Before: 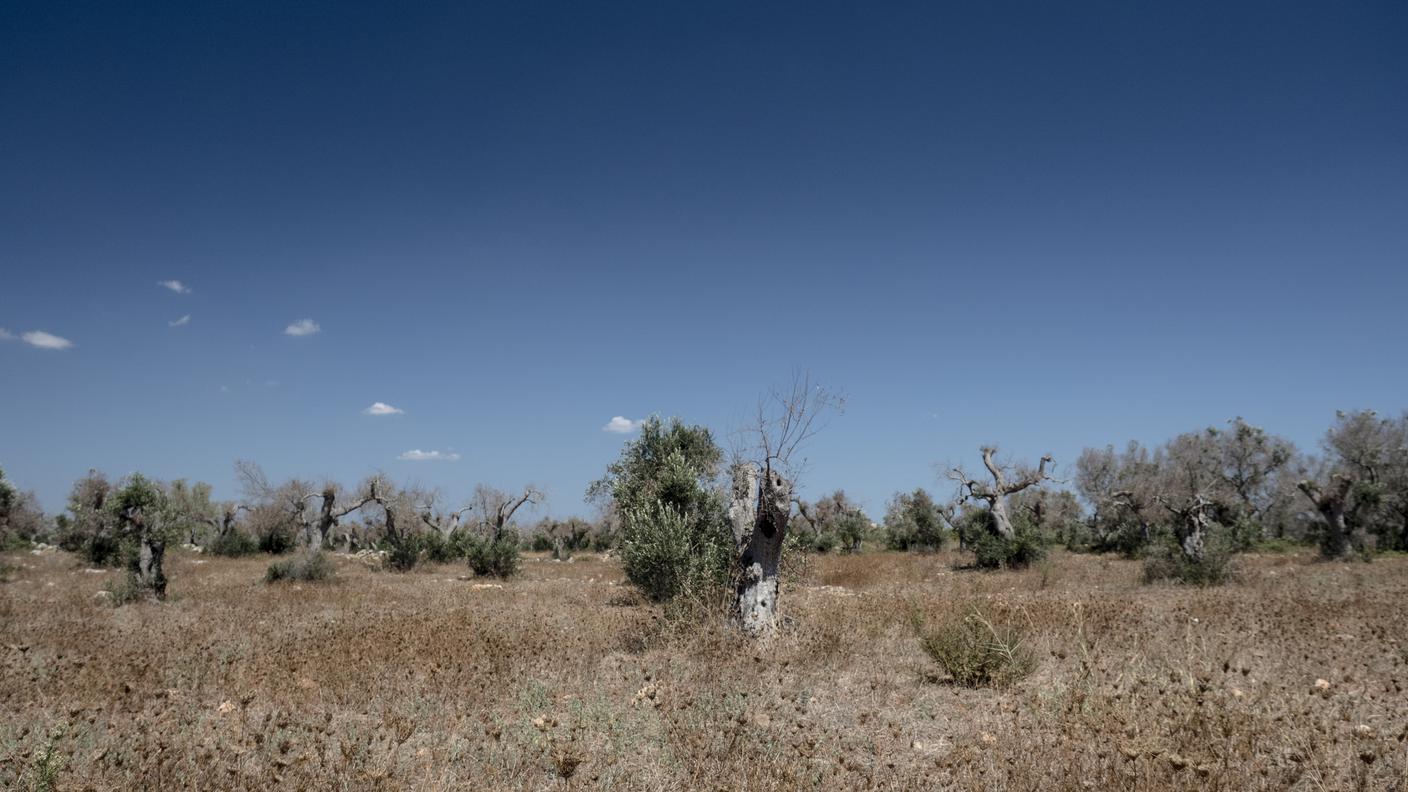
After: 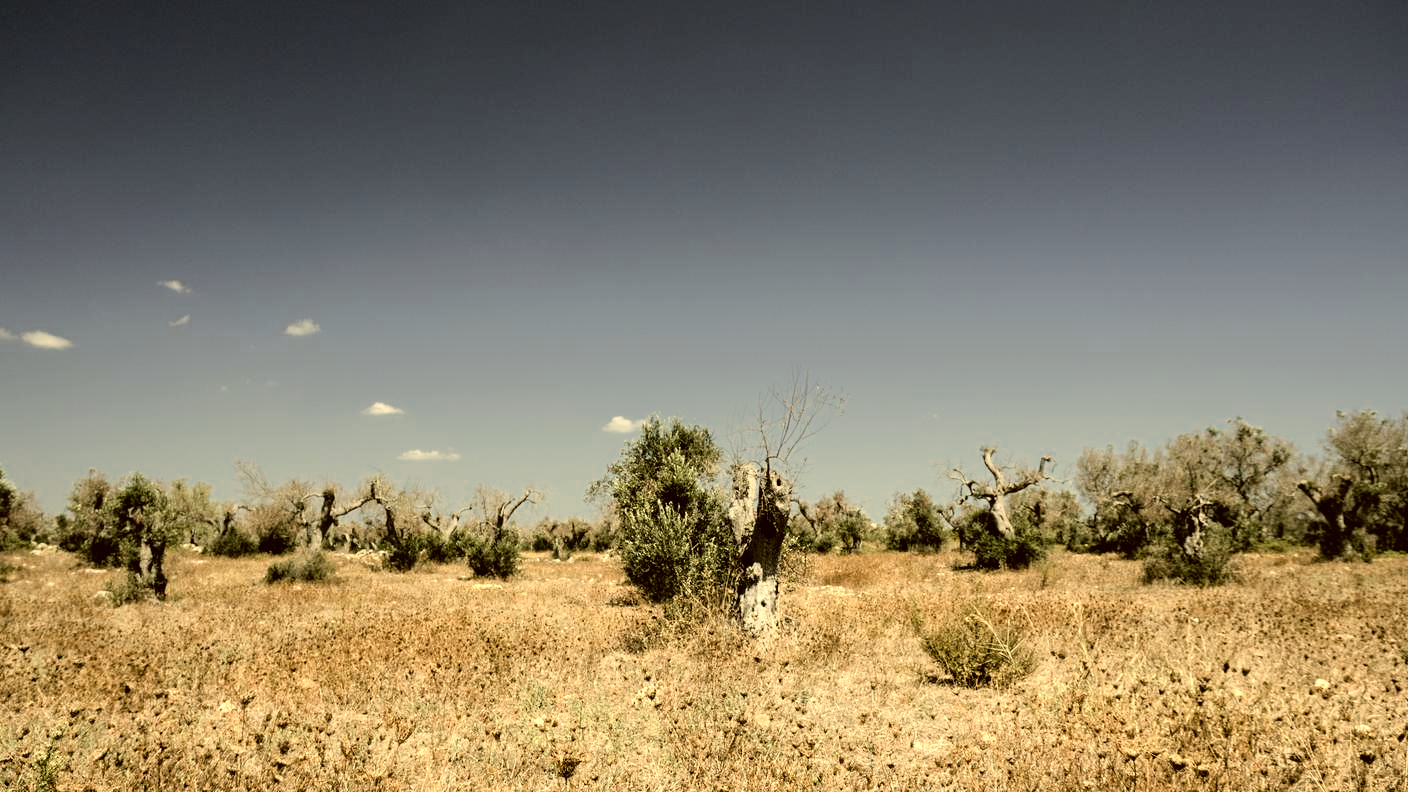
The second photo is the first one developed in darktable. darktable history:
color zones: curves: ch0 [(0.018, 0.548) (0.197, 0.654) (0.425, 0.447) (0.605, 0.658) (0.732, 0.579)]; ch1 [(0.105, 0.531) (0.224, 0.531) (0.386, 0.39) (0.618, 0.456) (0.732, 0.456) (0.956, 0.421)]; ch2 [(0.039, 0.583) (0.215, 0.465) (0.399, 0.544) (0.465, 0.548) (0.614, 0.447) (0.724, 0.43) (0.882, 0.623) (0.956, 0.632)]
exposure: black level correction 0.001, exposure 0.5 EV, compensate highlight preservation false
filmic rgb: black relative exposure -7.5 EV, white relative exposure 5 EV, hardness 3.32, contrast 1.297, iterations of high-quality reconstruction 0
color correction: highlights a* 0.112, highlights b* 28.9, shadows a* -0.237, shadows b* 21.3
